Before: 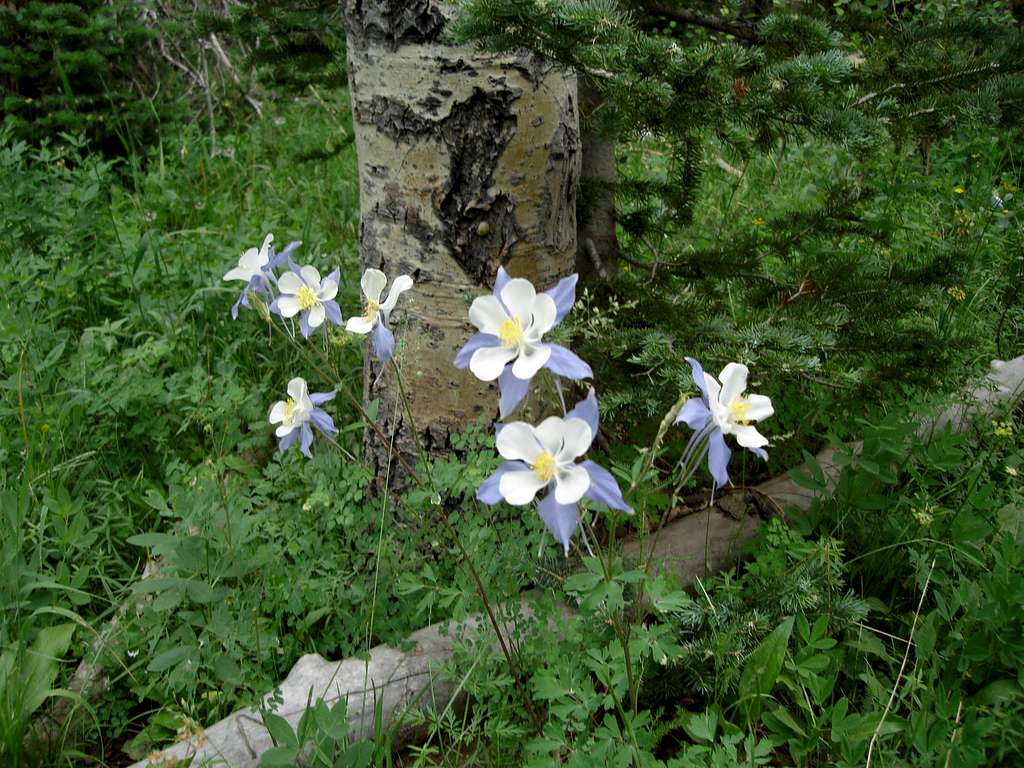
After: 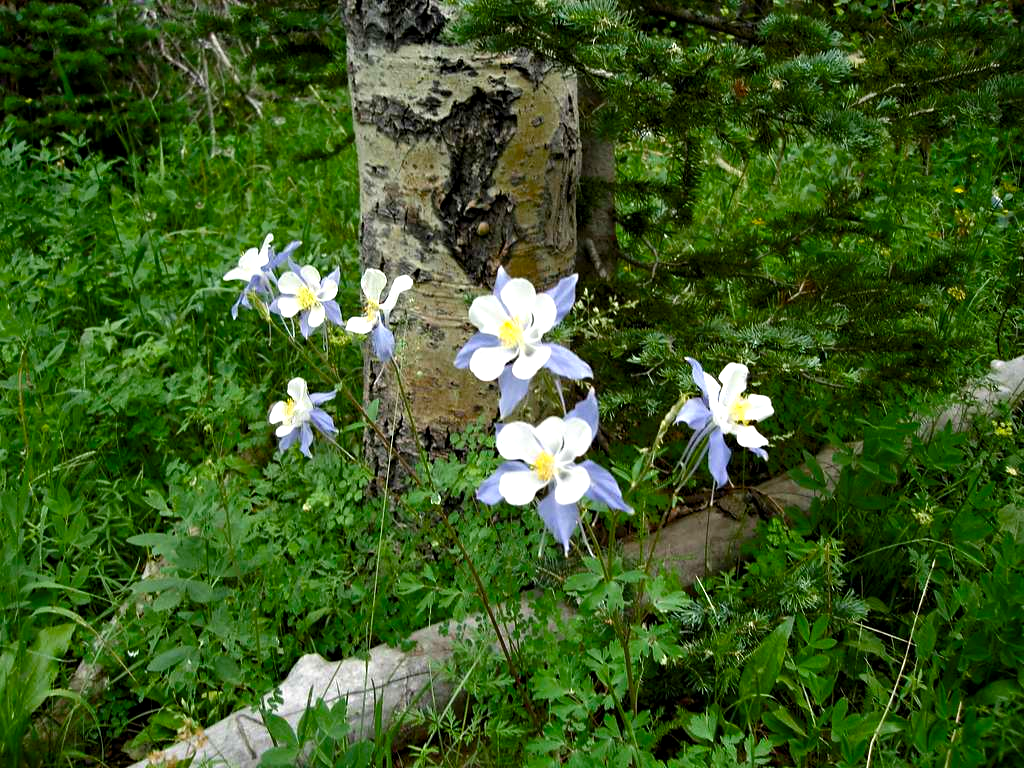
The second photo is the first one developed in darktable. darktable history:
exposure: exposure 0.217 EV, compensate highlight preservation false
contrast equalizer: y [[0.5, 0.504, 0.515, 0.527, 0.535, 0.534], [0.5 ×6], [0.491, 0.387, 0.179, 0.068, 0.068, 0.068], [0 ×5, 0.023], [0 ×6]]
color balance rgb: linear chroma grading › shadows 16%, perceptual saturation grading › global saturation 8%, perceptual saturation grading › shadows 4%, perceptual brilliance grading › global brilliance 2%, perceptual brilliance grading › highlights 8%, perceptual brilliance grading › shadows -4%, global vibrance 16%, saturation formula JzAzBz (2021)
